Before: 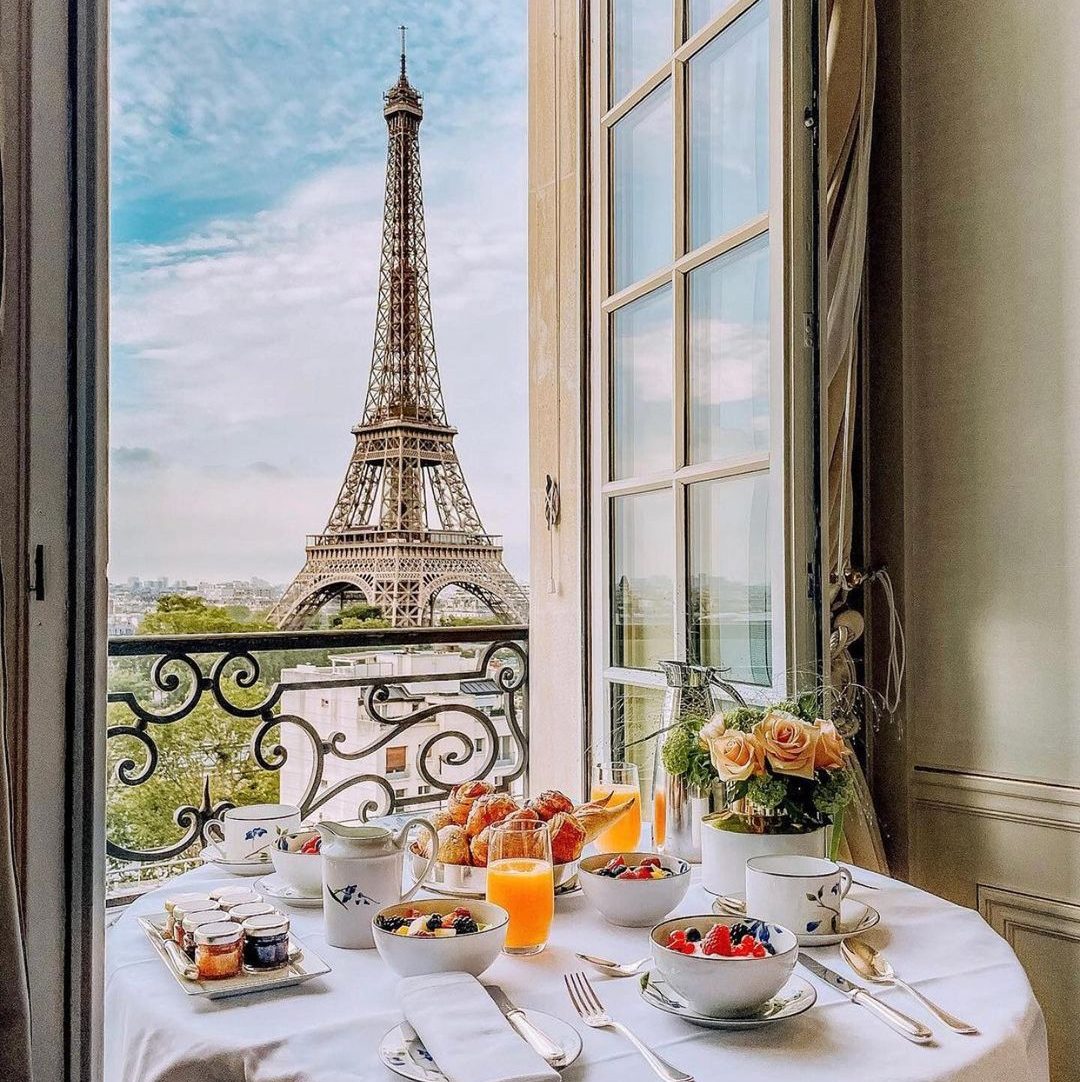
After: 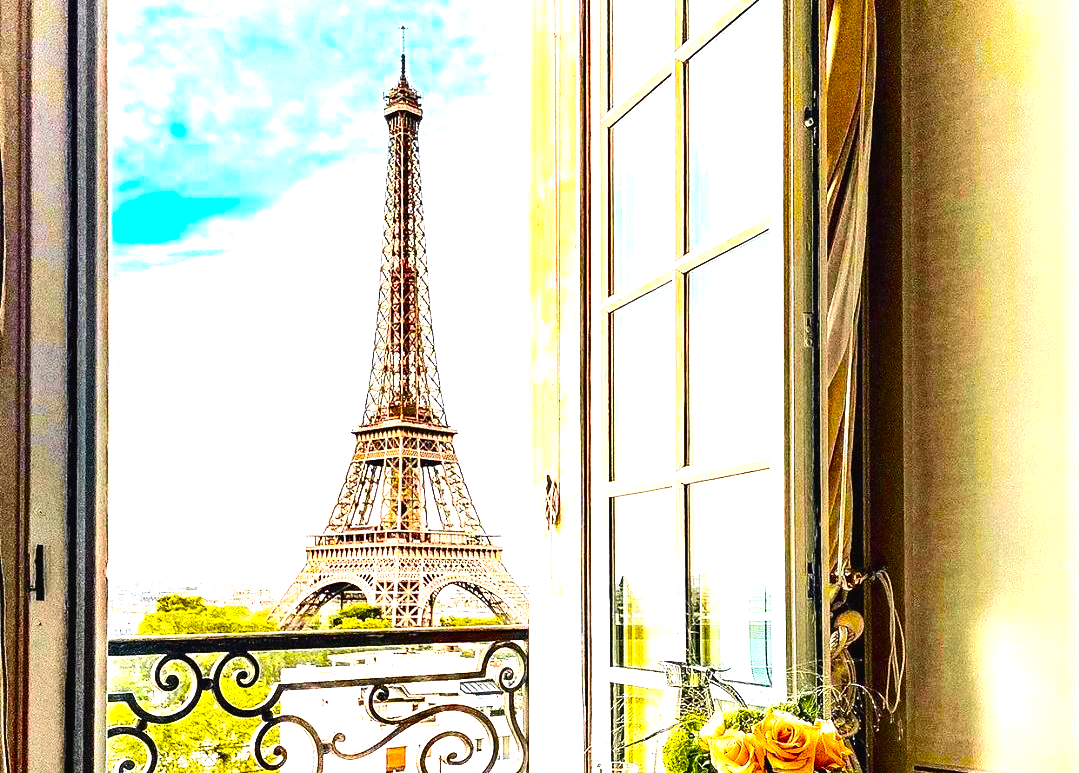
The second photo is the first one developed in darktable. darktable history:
crop: right 0.001%, bottom 28.544%
color balance rgb: perceptual saturation grading › global saturation 65.605%, perceptual saturation grading › highlights 51.044%, perceptual saturation grading › shadows 29.813%, perceptual brilliance grading › global brilliance 29.87%, perceptual brilliance grading › highlights 50.746%, perceptual brilliance grading › mid-tones 49.399%, perceptual brilliance grading › shadows -22.804%, global vibrance -24.022%
tone curve: curves: ch0 [(0, 0.018) (0.036, 0.038) (0.15, 0.131) (0.27, 0.247) (0.545, 0.561) (0.761, 0.761) (1, 0.919)]; ch1 [(0, 0) (0.179, 0.173) (0.322, 0.32) (0.429, 0.431) (0.502, 0.5) (0.519, 0.522) (0.562, 0.588) (0.625, 0.67) (0.711, 0.745) (1, 1)]; ch2 [(0, 0) (0.29, 0.295) (0.404, 0.436) (0.497, 0.499) (0.521, 0.523) (0.561, 0.605) (0.657, 0.655) (0.712, 0.764) (1, 1)], color space Lab, independent channels, preserve colors none
